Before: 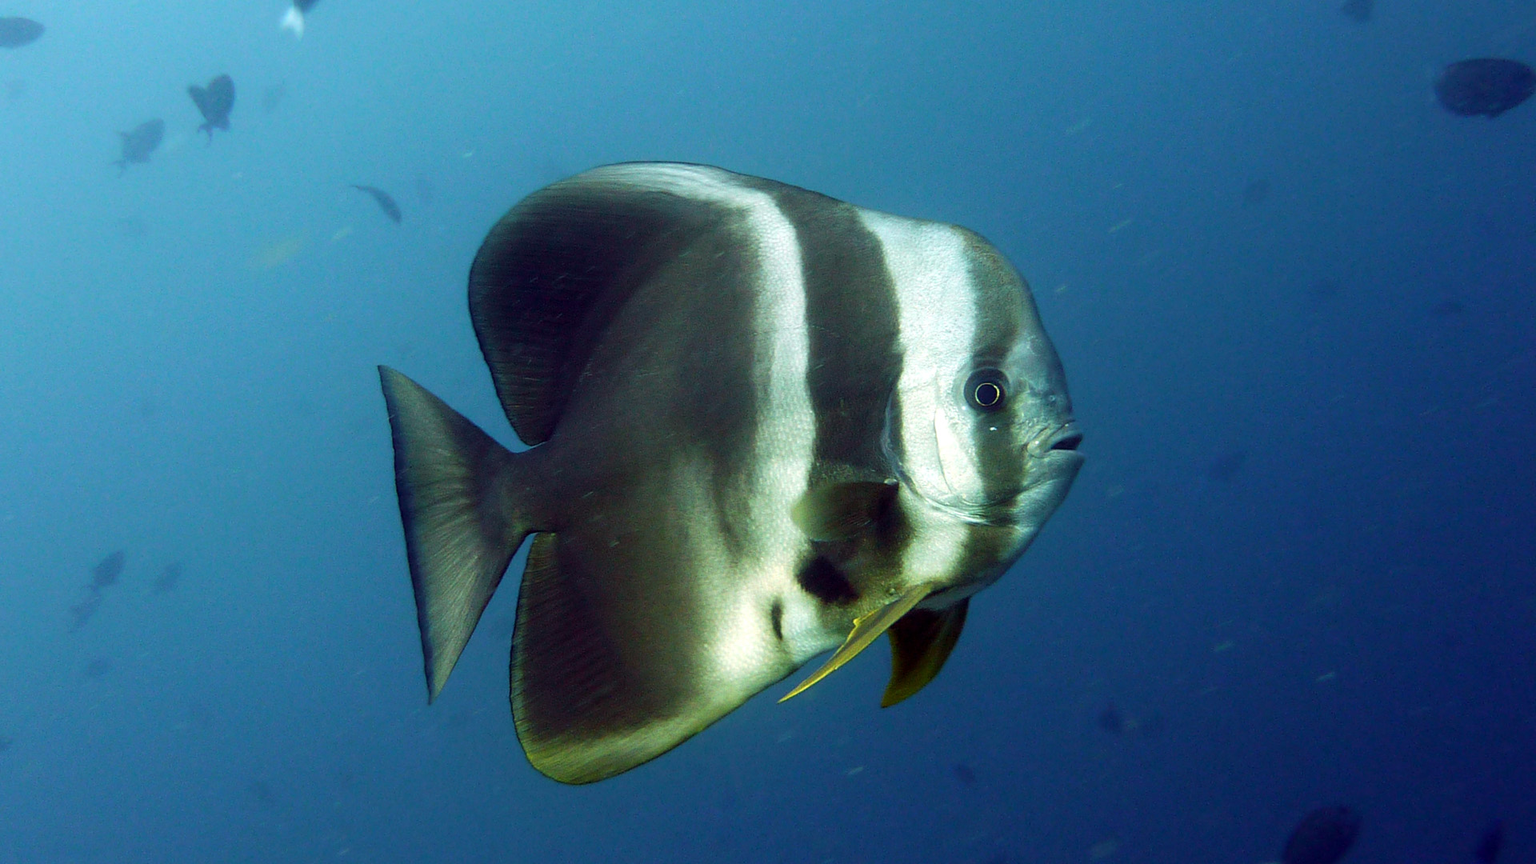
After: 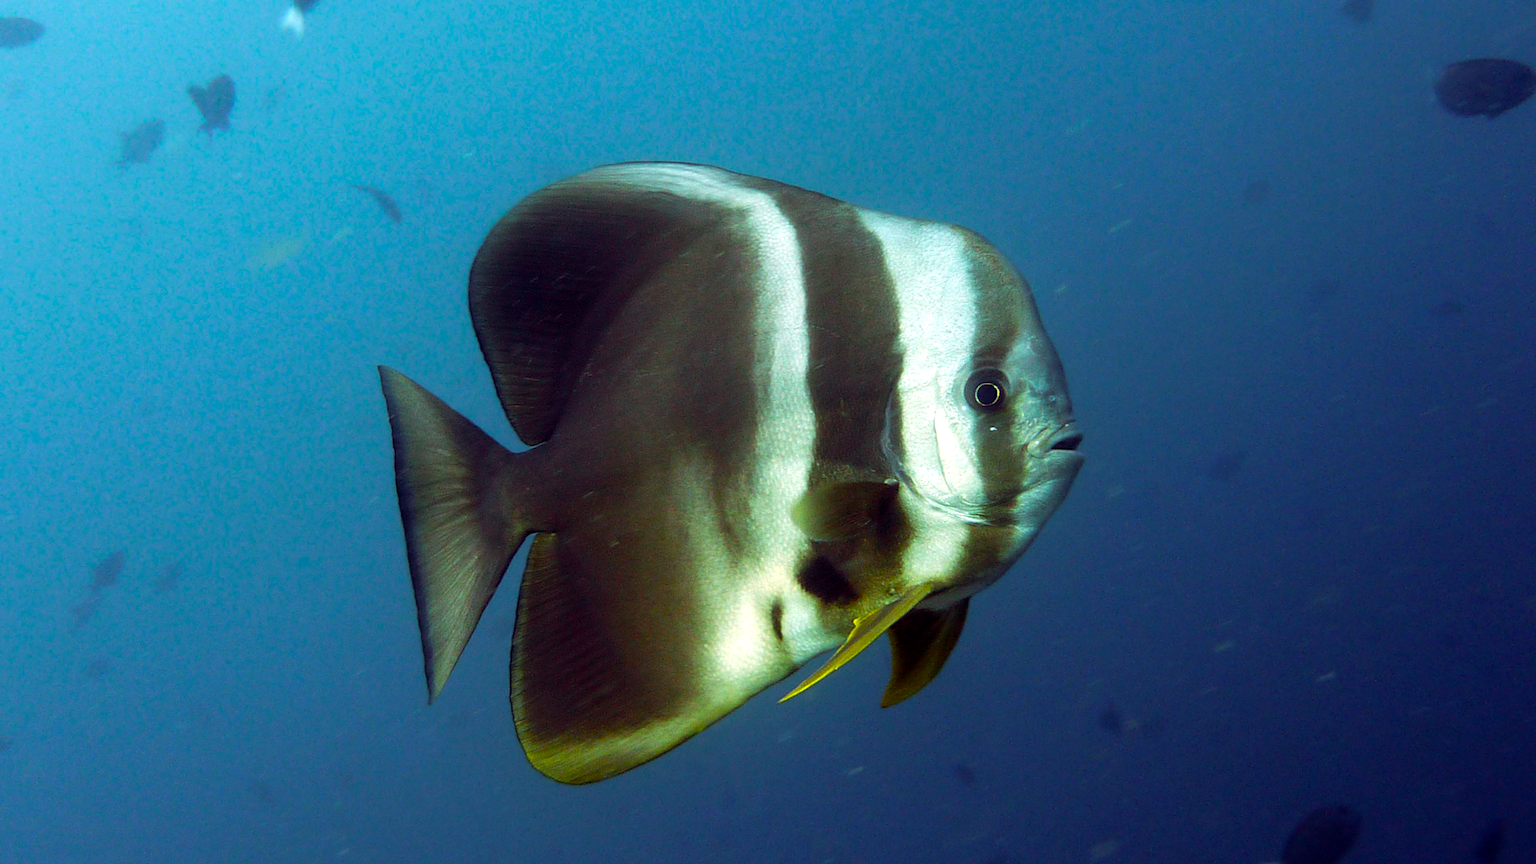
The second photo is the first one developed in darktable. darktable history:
color balance rgb: shadows lift › chroma 9.716%, shadows lift › hue 42.7°, perceptual saturation grading › global saturation 30.242%, contrast 4.021%
